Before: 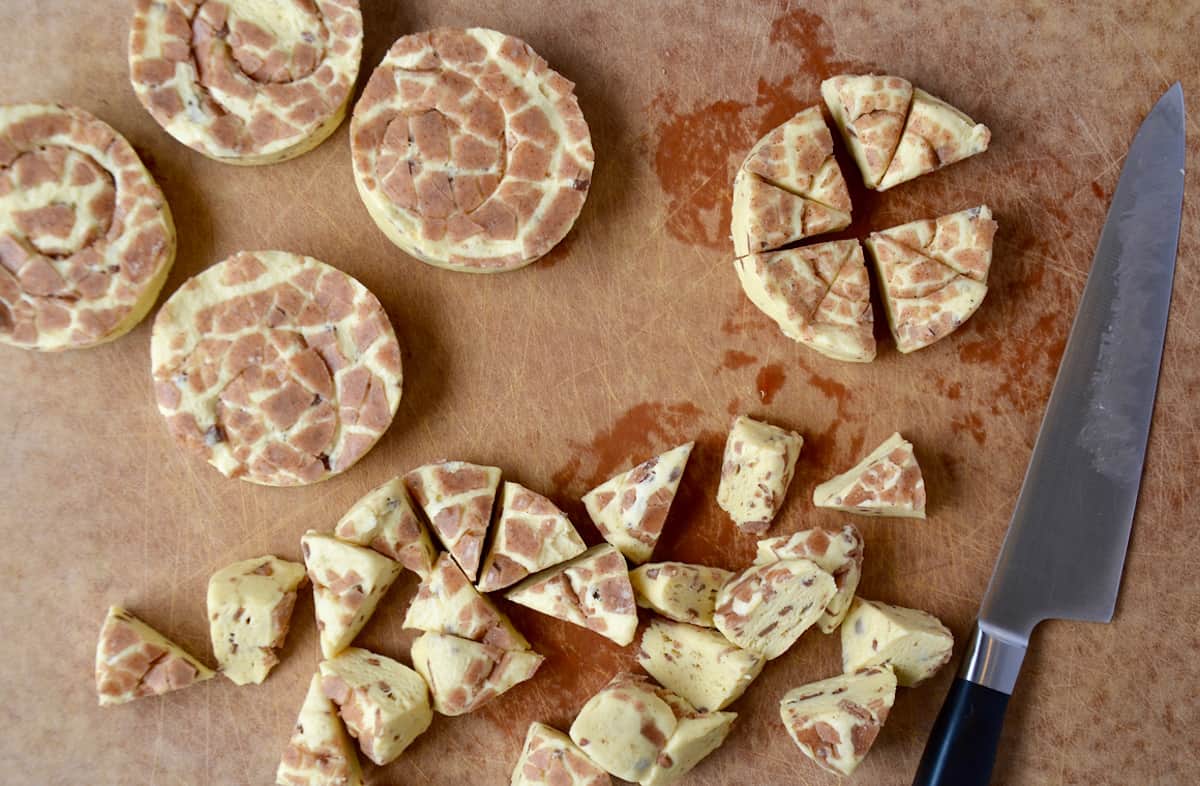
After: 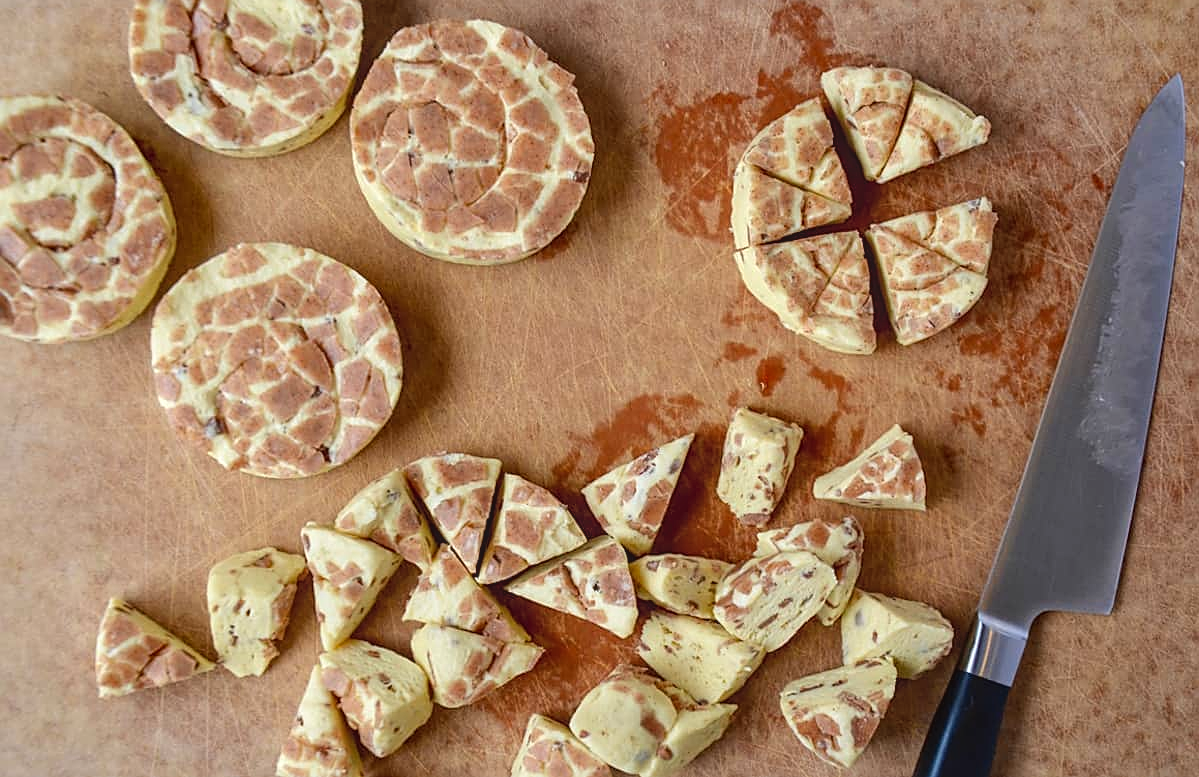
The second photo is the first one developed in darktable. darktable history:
sharpen: on, module defaults
local contrast: on, module defaults
contrast brightness saturation: contrast -0.099, brightness 0.047, saturation 0.078
crop: top 1.109%, right 0.006%
